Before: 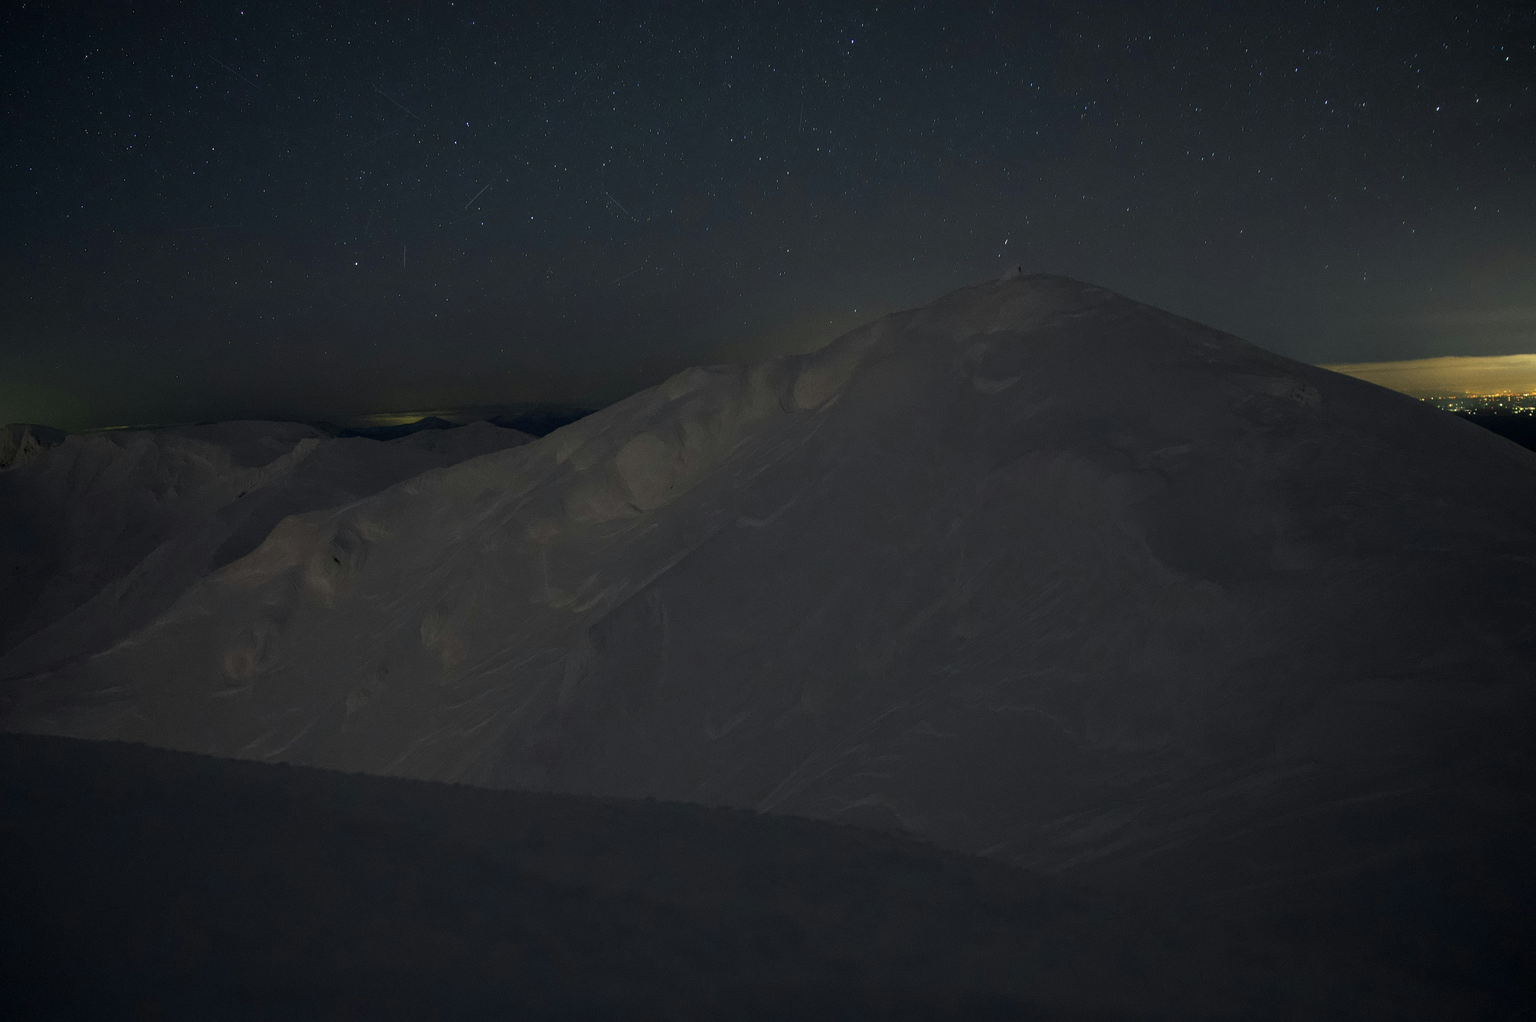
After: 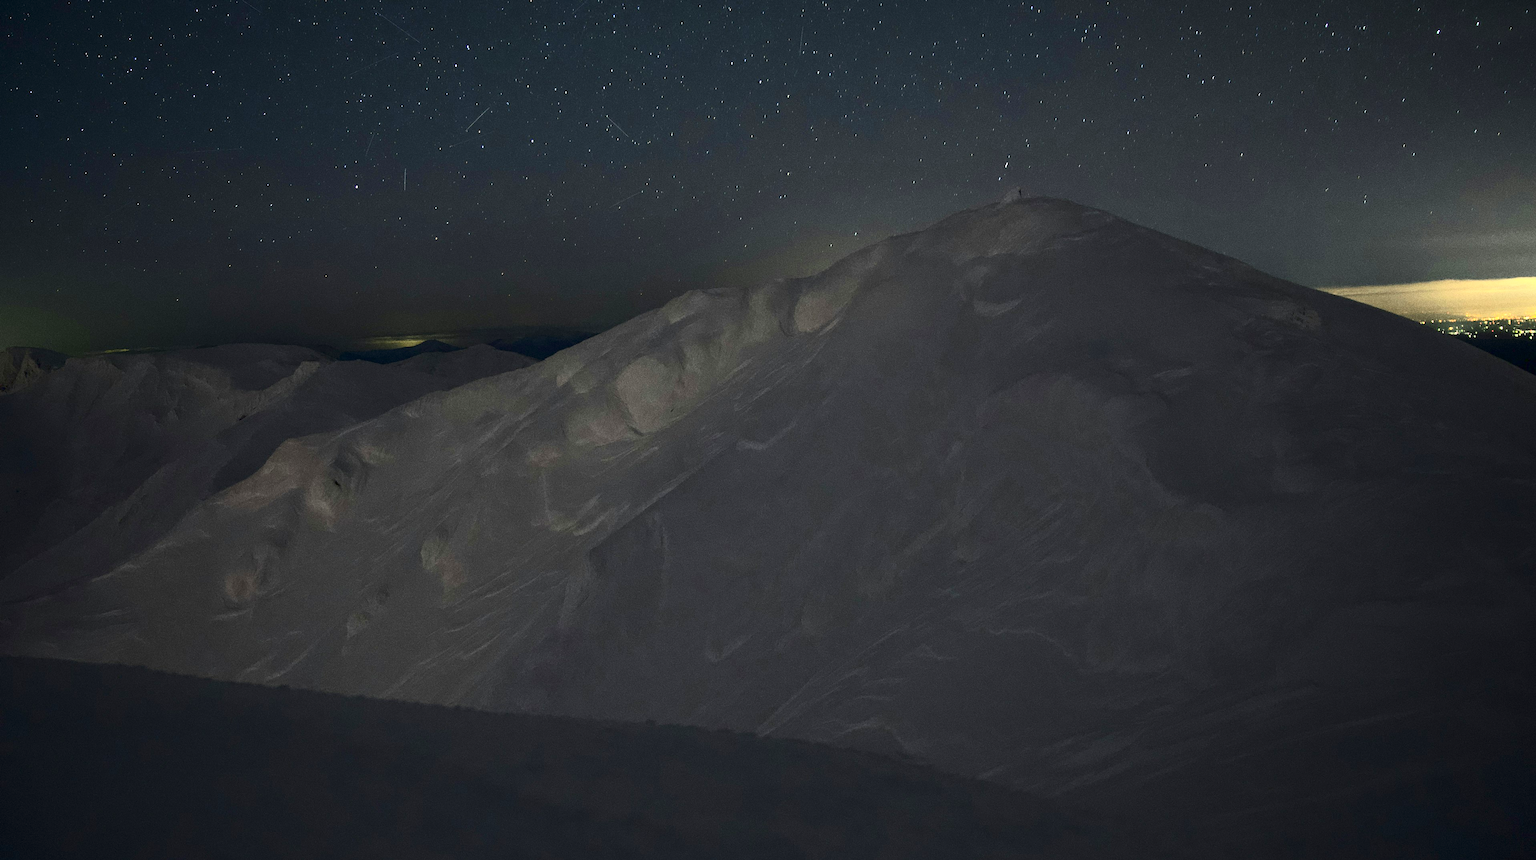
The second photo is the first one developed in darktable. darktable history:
crop: top 7.559%, bottom 8.215%
contrast brightness saturation: contrast 0.39, brightness 0.113
exposure: exposure 1.142 EV, compensate highlight preservation false
